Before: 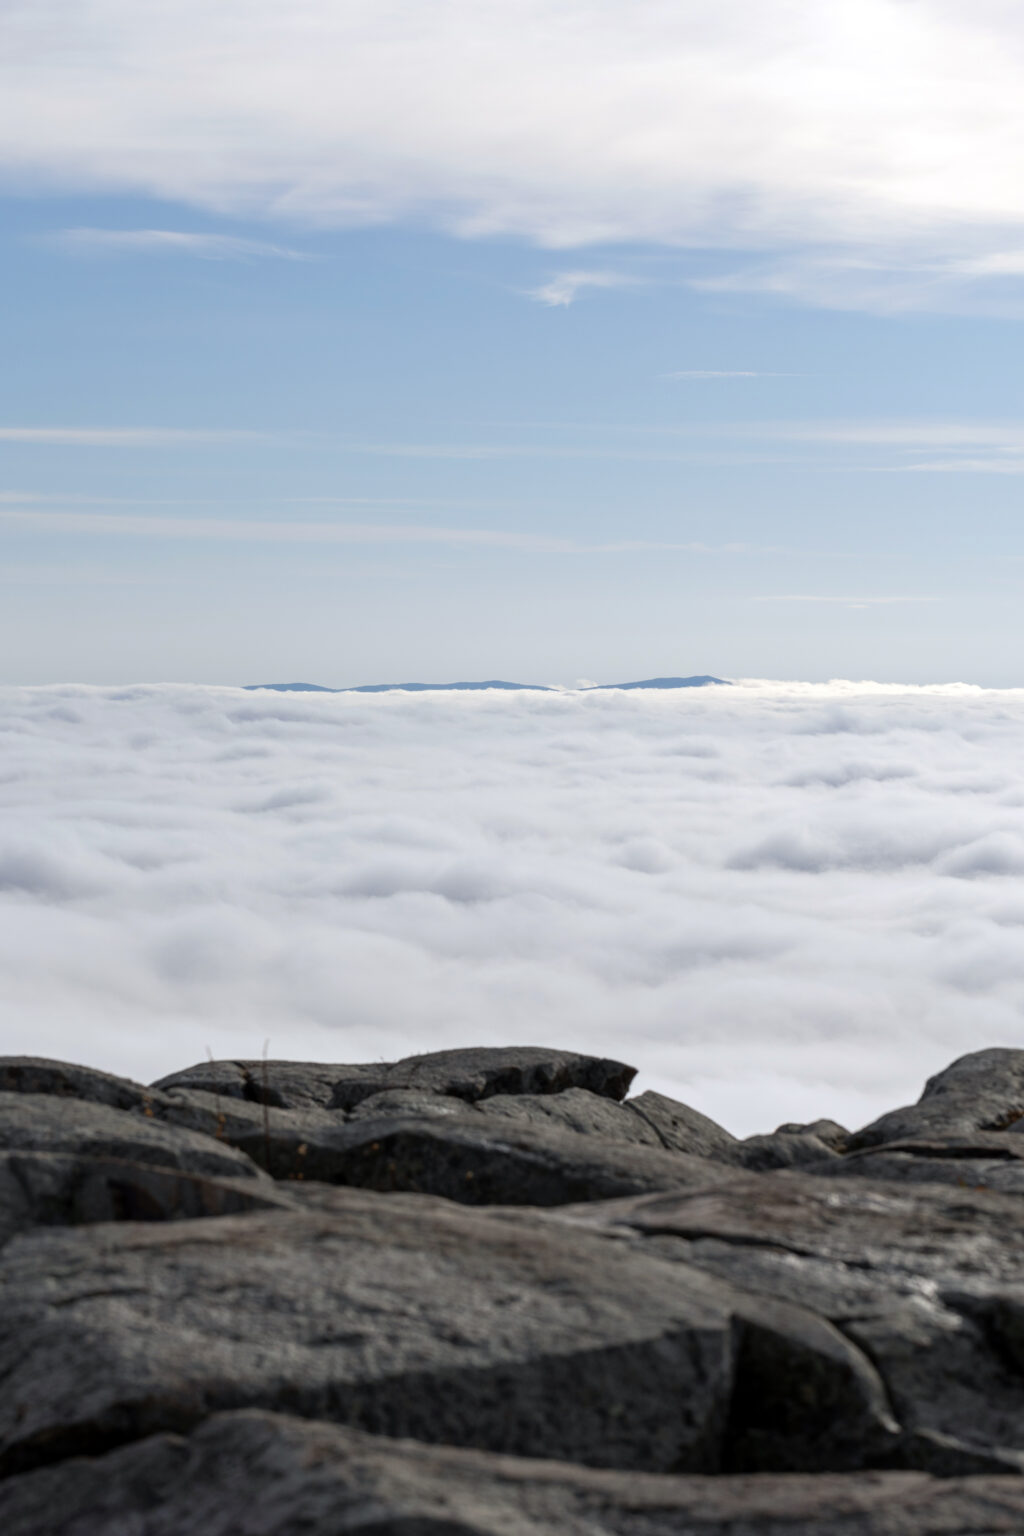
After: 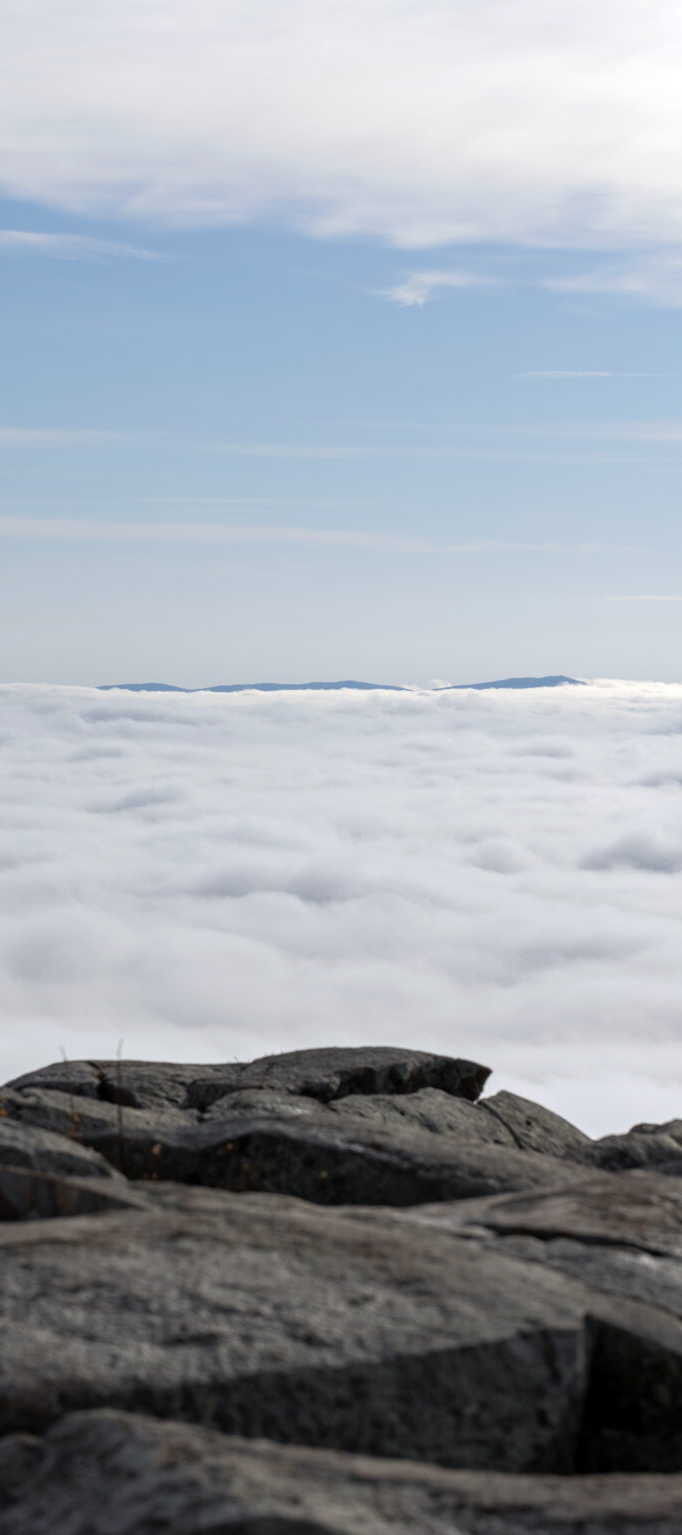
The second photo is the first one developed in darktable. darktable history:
crop and rotate: left 14.317%, right 19.019%
